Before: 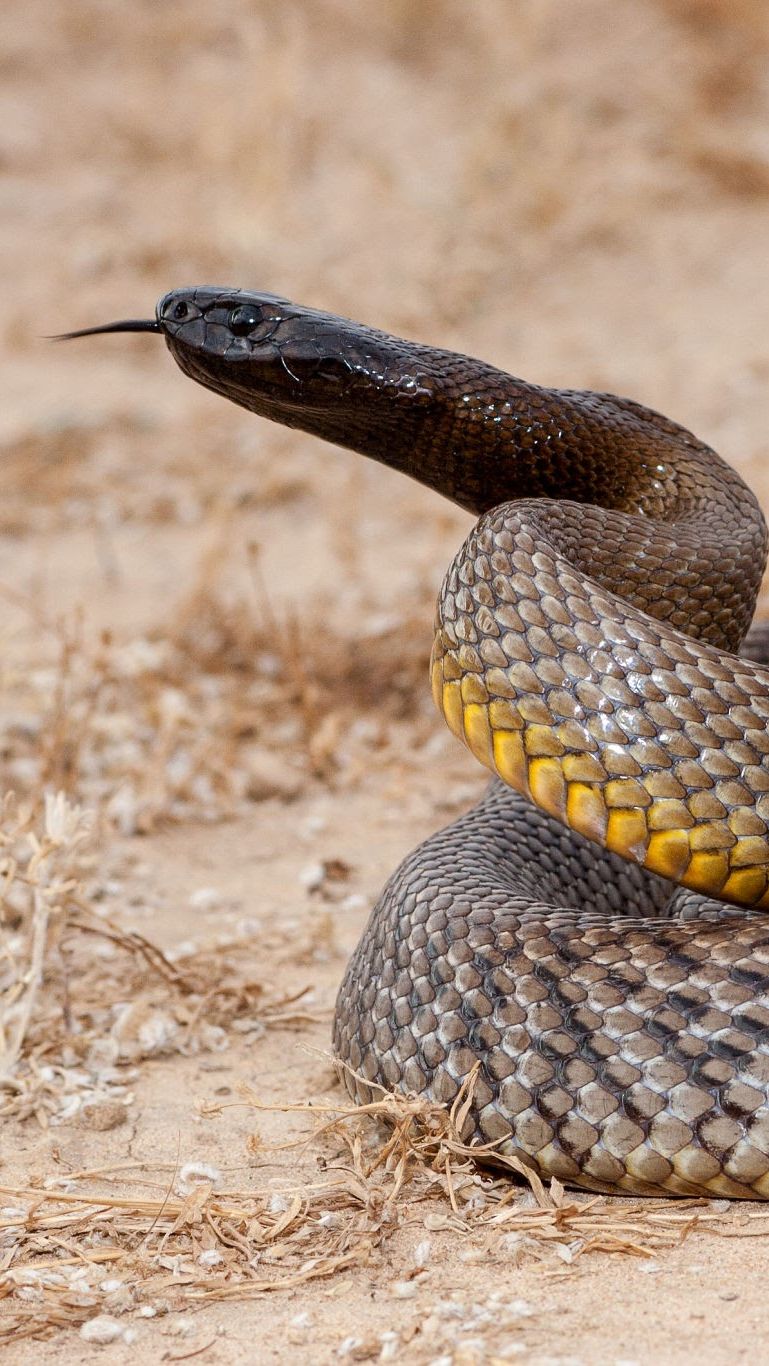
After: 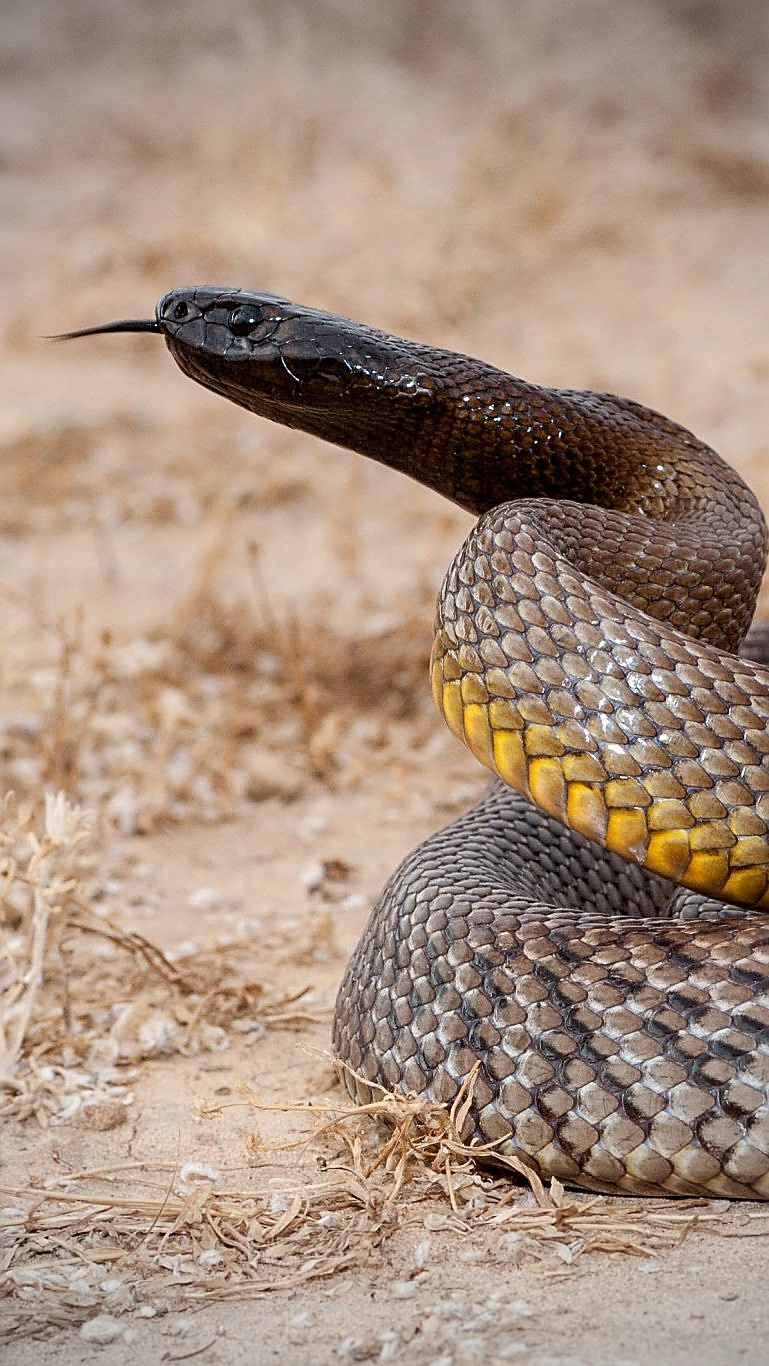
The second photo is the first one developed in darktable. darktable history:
vignetting: fall-off start 75.43%, brightness -0.451, saturation -0.69, width/height ratio 1.083
contrast equalizer: octaves 7, y [[0.5, 0.504, 0.515, 0.527, 0.535, 0.534], [0.5 ×6], [0.491, 0.387, 0.179, 0.068, 0.068, 0.068], [0 ×5, 0.023], [0 ×6]], mix -0.21
sharpen: on, module defaults
